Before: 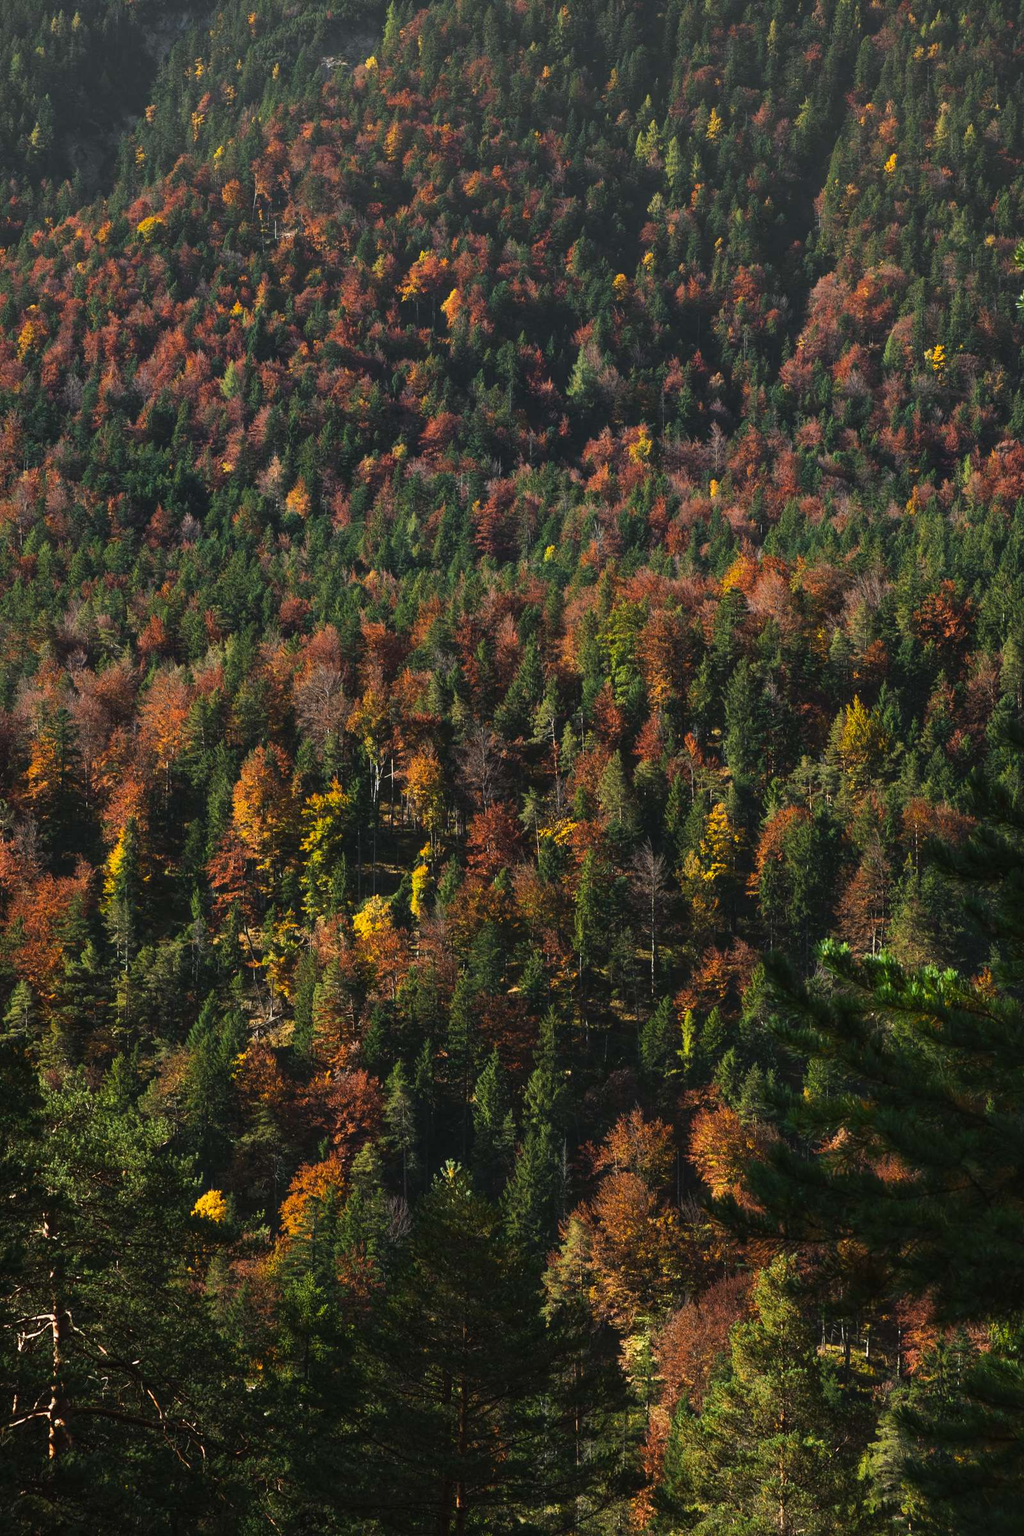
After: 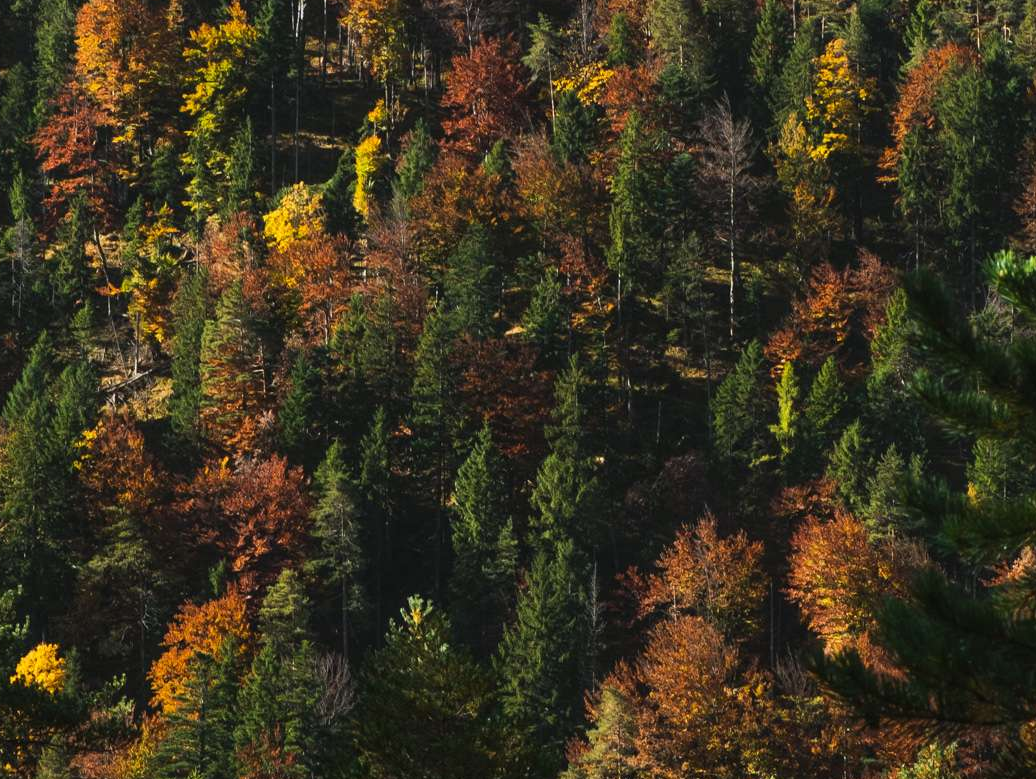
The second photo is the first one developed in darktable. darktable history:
crop: left 18.013%, top 50.702%, right 17.219%, bottom 16.803%
